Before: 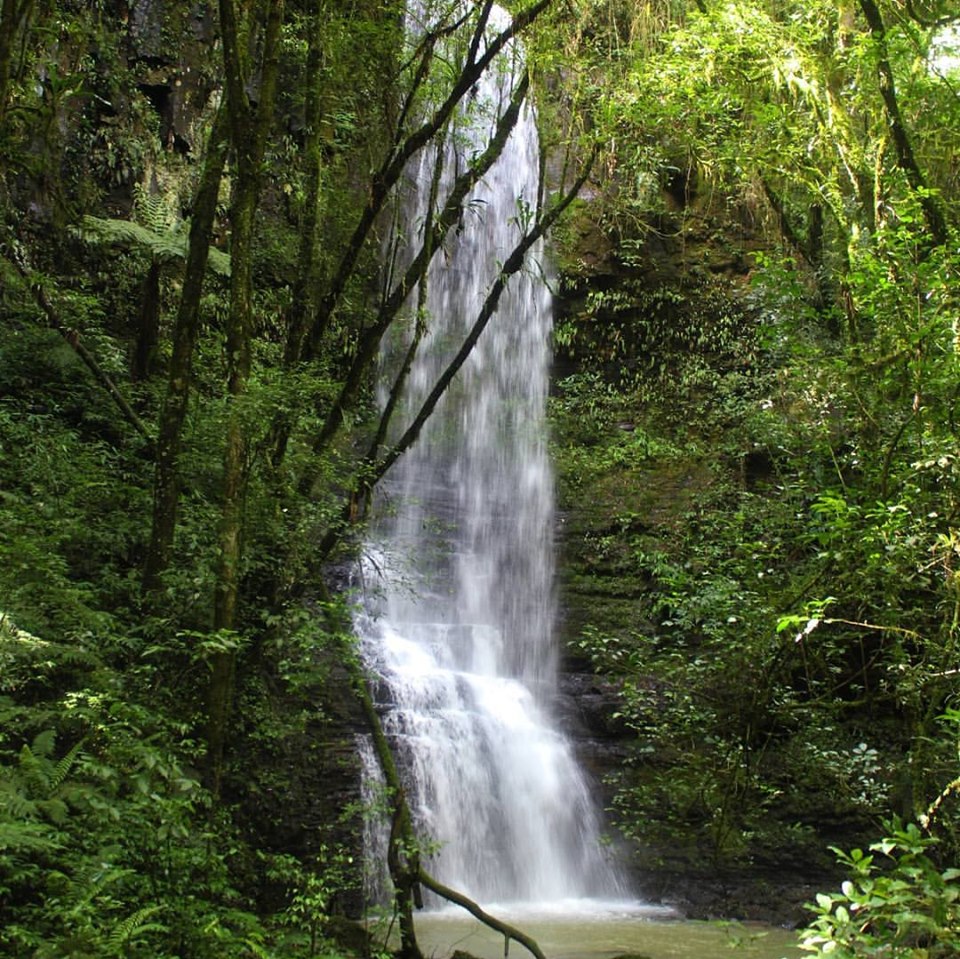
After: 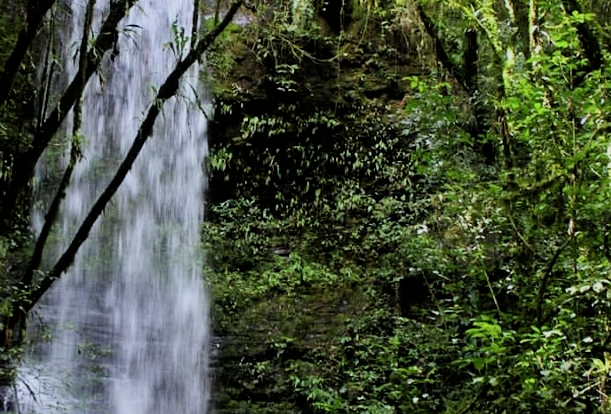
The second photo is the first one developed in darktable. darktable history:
white balance: red 0.954, blue 1.079
filmic rgb: black relative exposure -5 EV, hardness 2.88, contrast 1.3
crop: left 36.005%, top 18.293%, right 0.31%, bottom 38.444%
